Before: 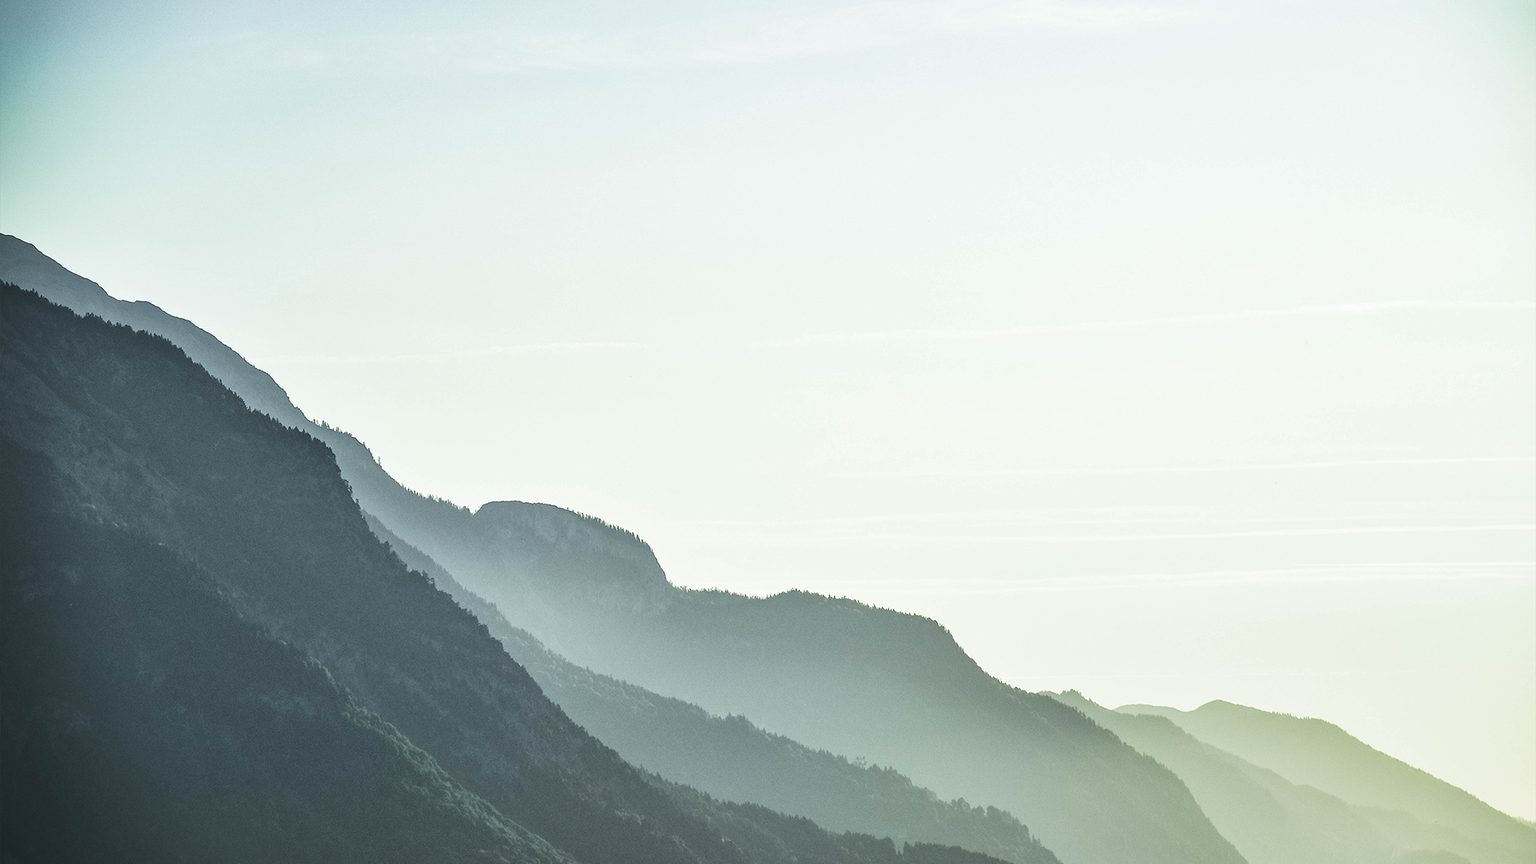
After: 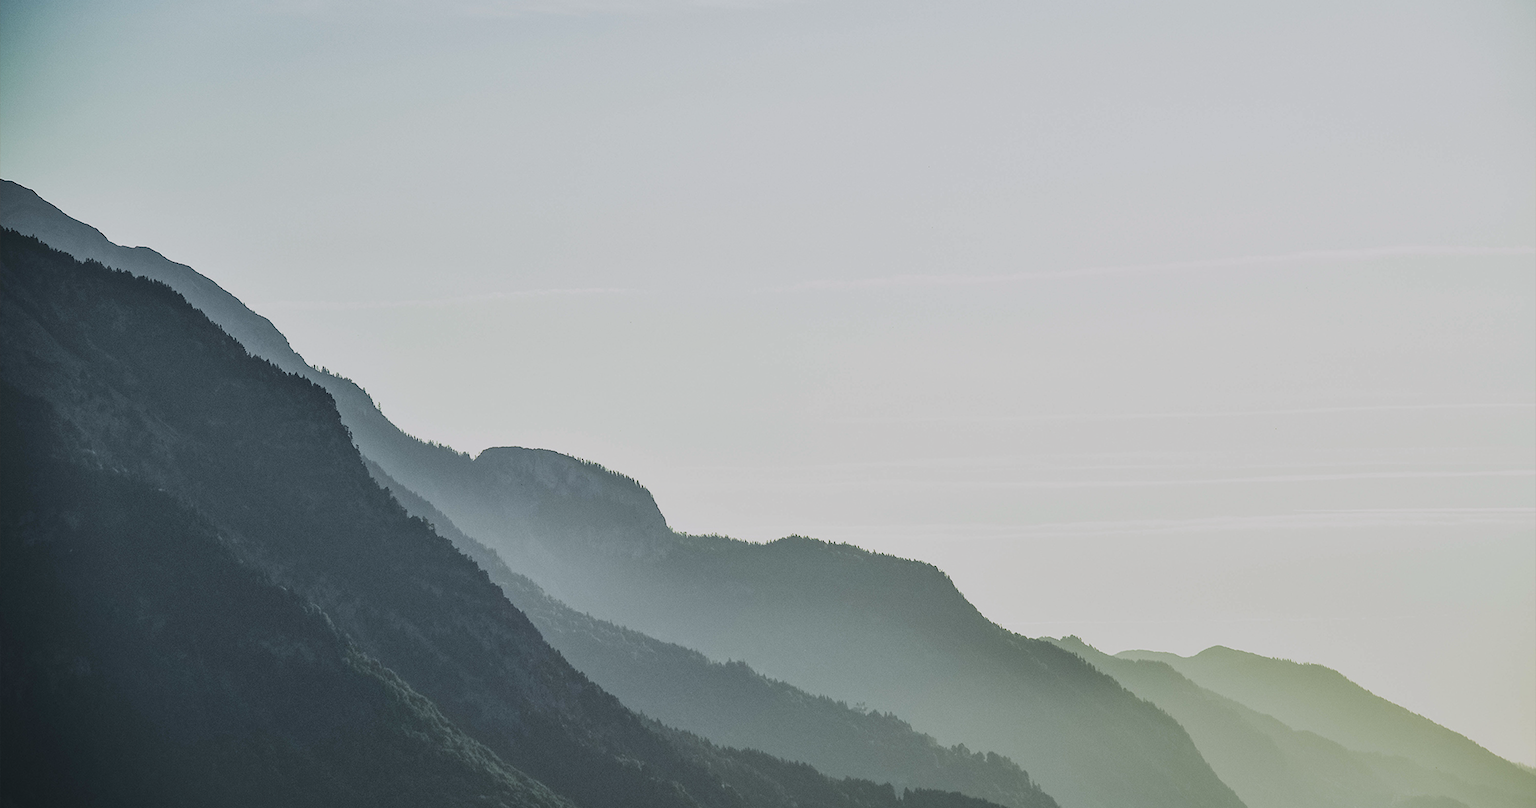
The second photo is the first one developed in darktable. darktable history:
crop and rotate: top 6.477%
tone equalizer: on, module defaults
exposure: black level correction 0, exposure -0.708 EV, compensate highlight preservation false
color calibration: illuminant custom, x 0.347, y 0.365, temperature 4895.38 K
